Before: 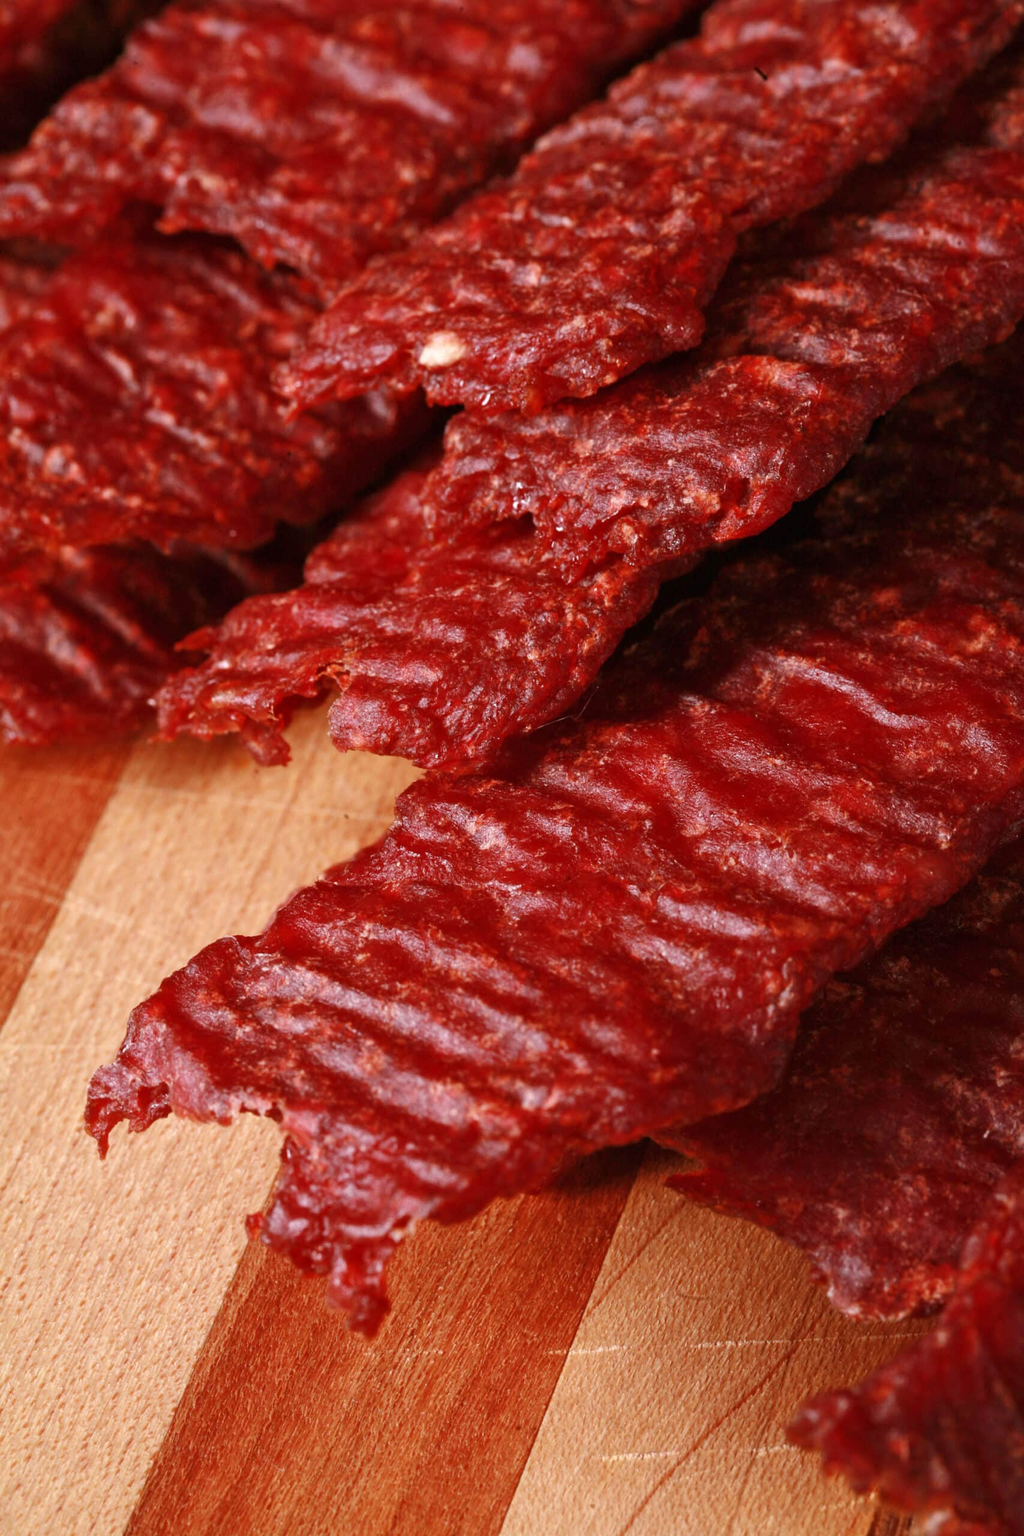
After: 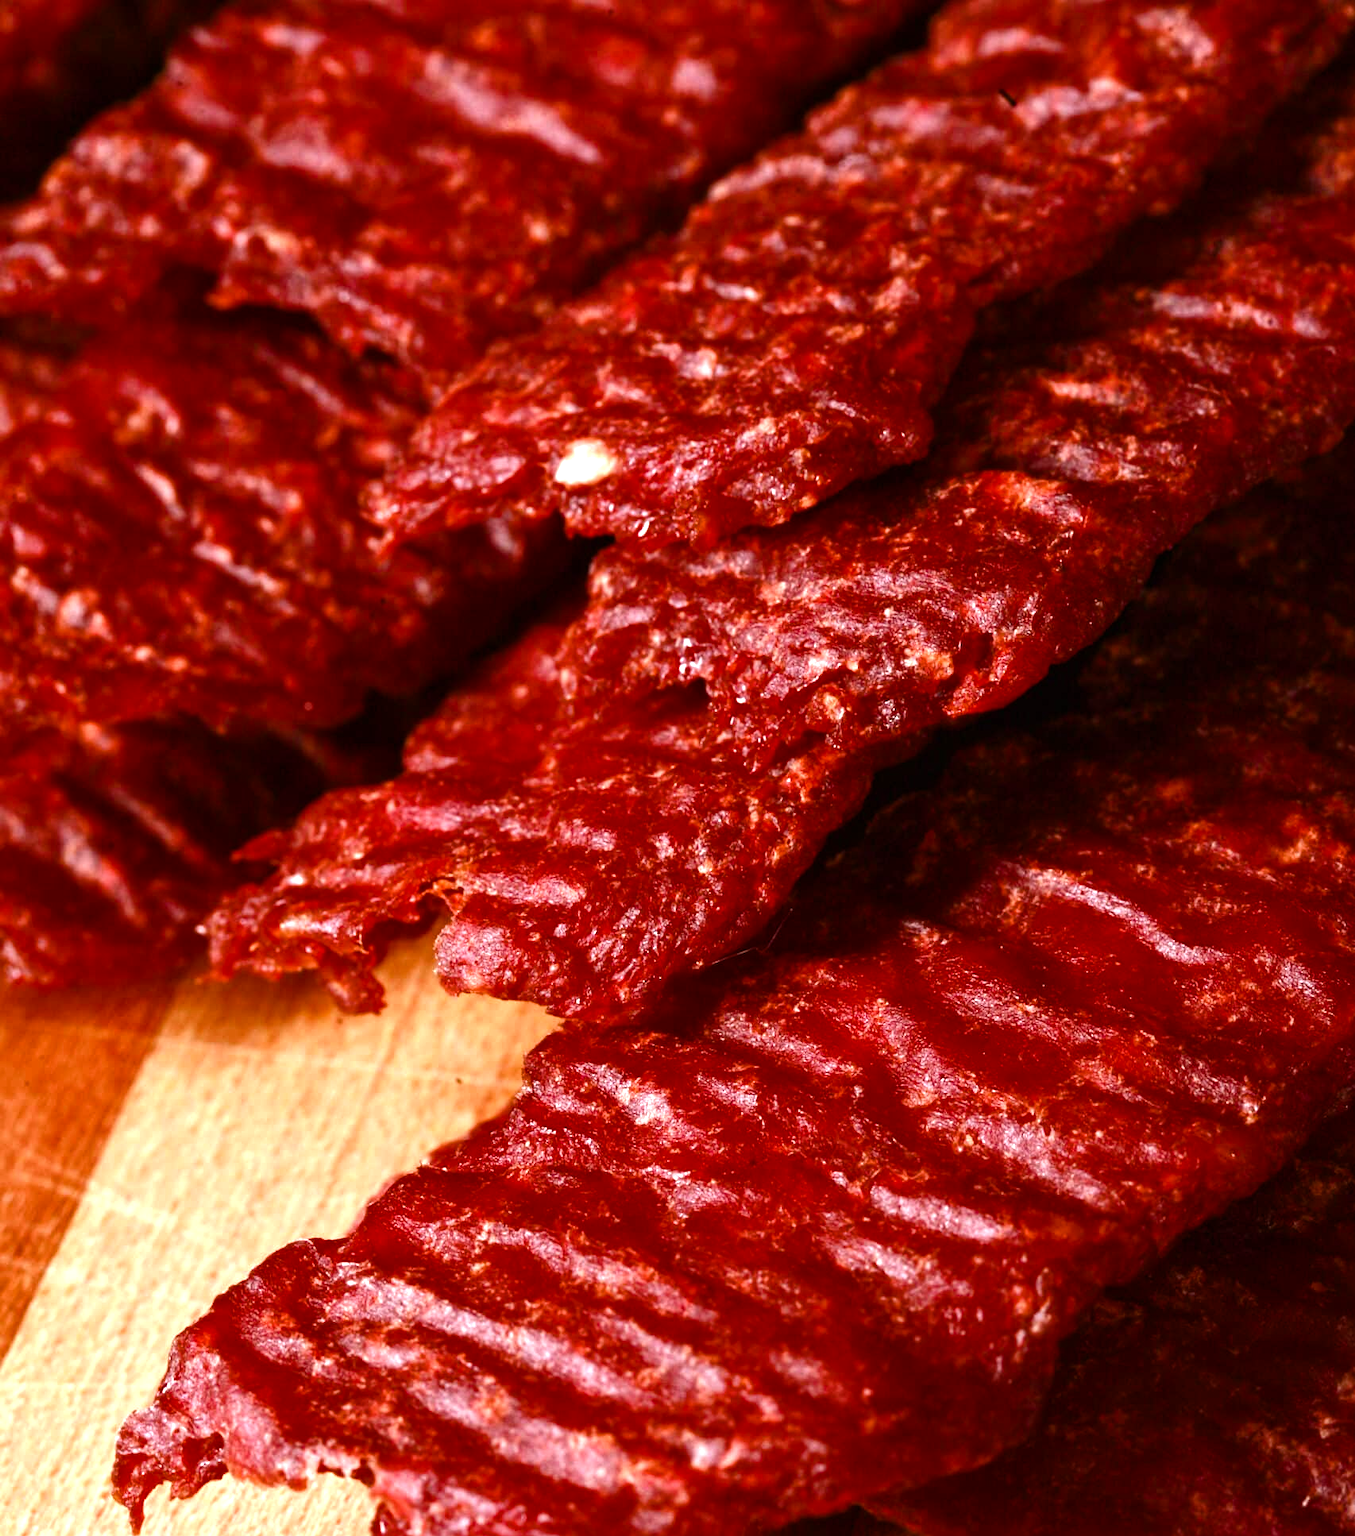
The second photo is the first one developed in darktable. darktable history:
crop: bottom 24.448%
color balance rgb: shadows lift › chroma 1.012%, shadows lift › hue 28.45°, highlights gain › luminance 14.598%, linear chroma grading › shadows 31.805%, linear chroma grading › global chroma -1.699%, linear chroma grading › mid-tones 3.888%, perceptual saturation grading › global saturation 0.109%, perceptual saturation grading › highlights -19.871%, perceptual saturation grading › shadows 20.263%, perceptual brilliance grading › global brilliance -4.793%, perceptual brilliance grading › highlights 23.71%, perceptual brilliance grading › mid-tones 7.318%, perceptual brilliance grading › shadows -4.855%, global vibrance 26.057%, contrast 6.529%
